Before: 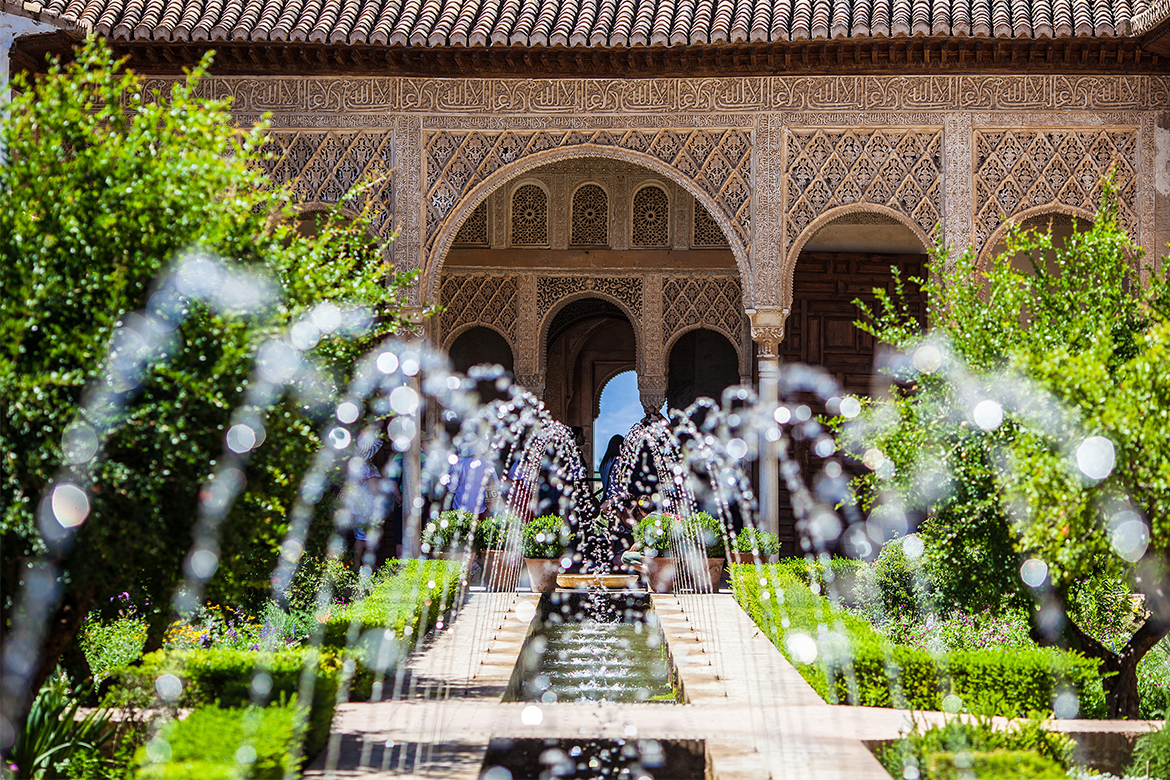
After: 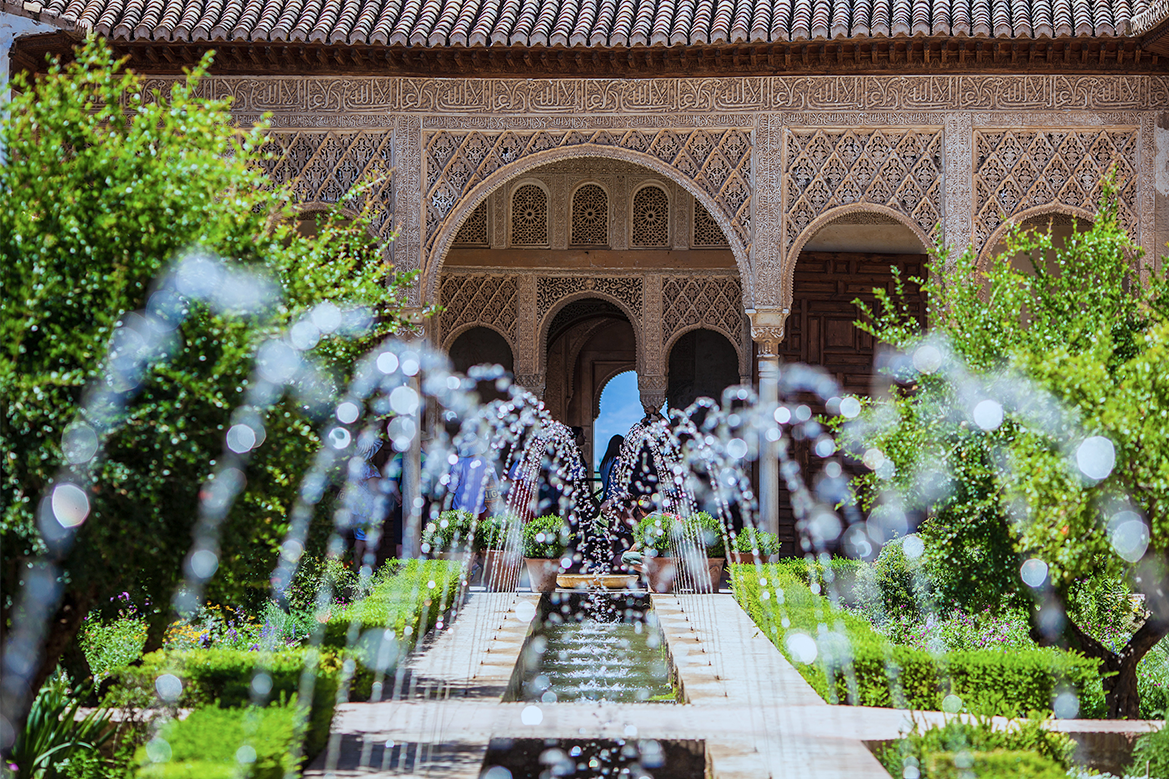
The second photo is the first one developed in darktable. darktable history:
color balance rgb: contrast -10%
color correction: highlights a* -4.18, highlights b* -10.81
